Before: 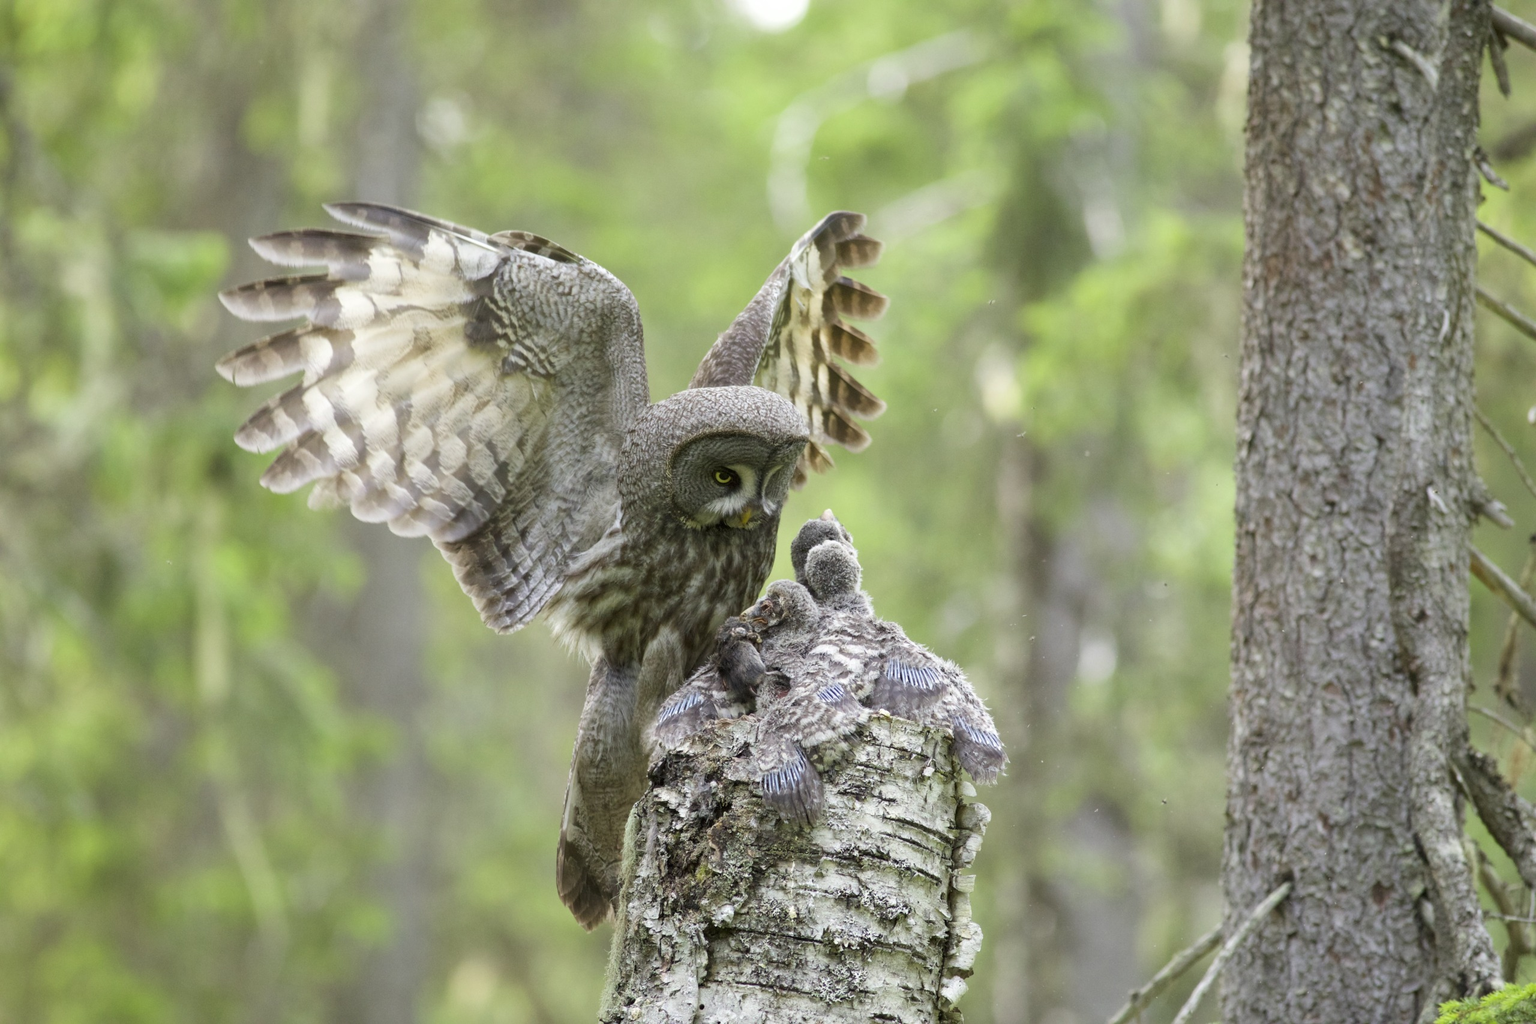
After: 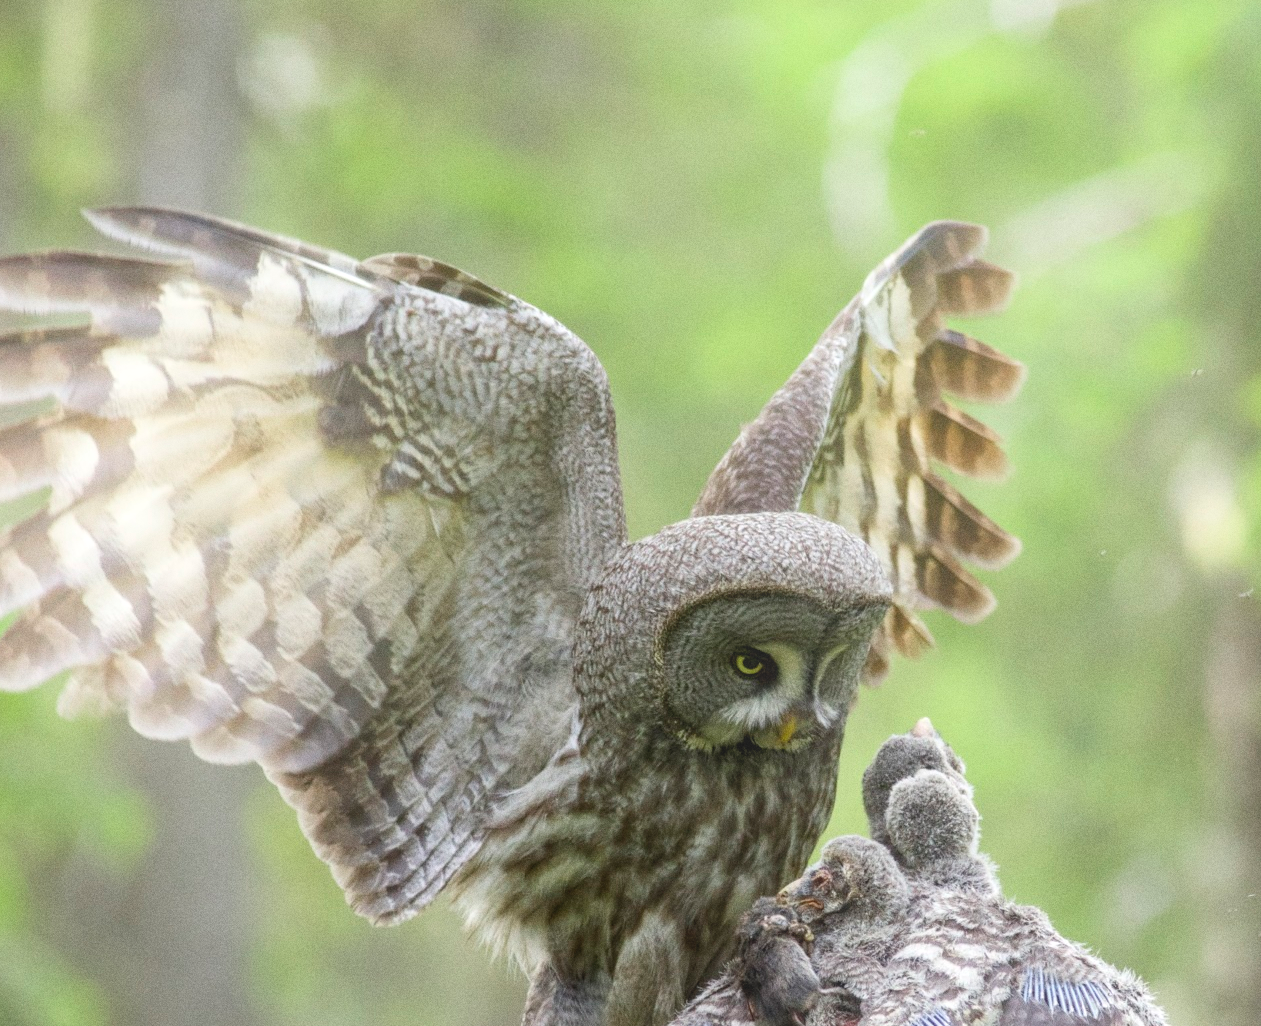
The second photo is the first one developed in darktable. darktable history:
local contrast: detail 115%
crop: left 17.835%, top 7.675%, right 32.881%, bottom 32.213%
bloom: size 40%
grain: coarseness 0.47 ISO
